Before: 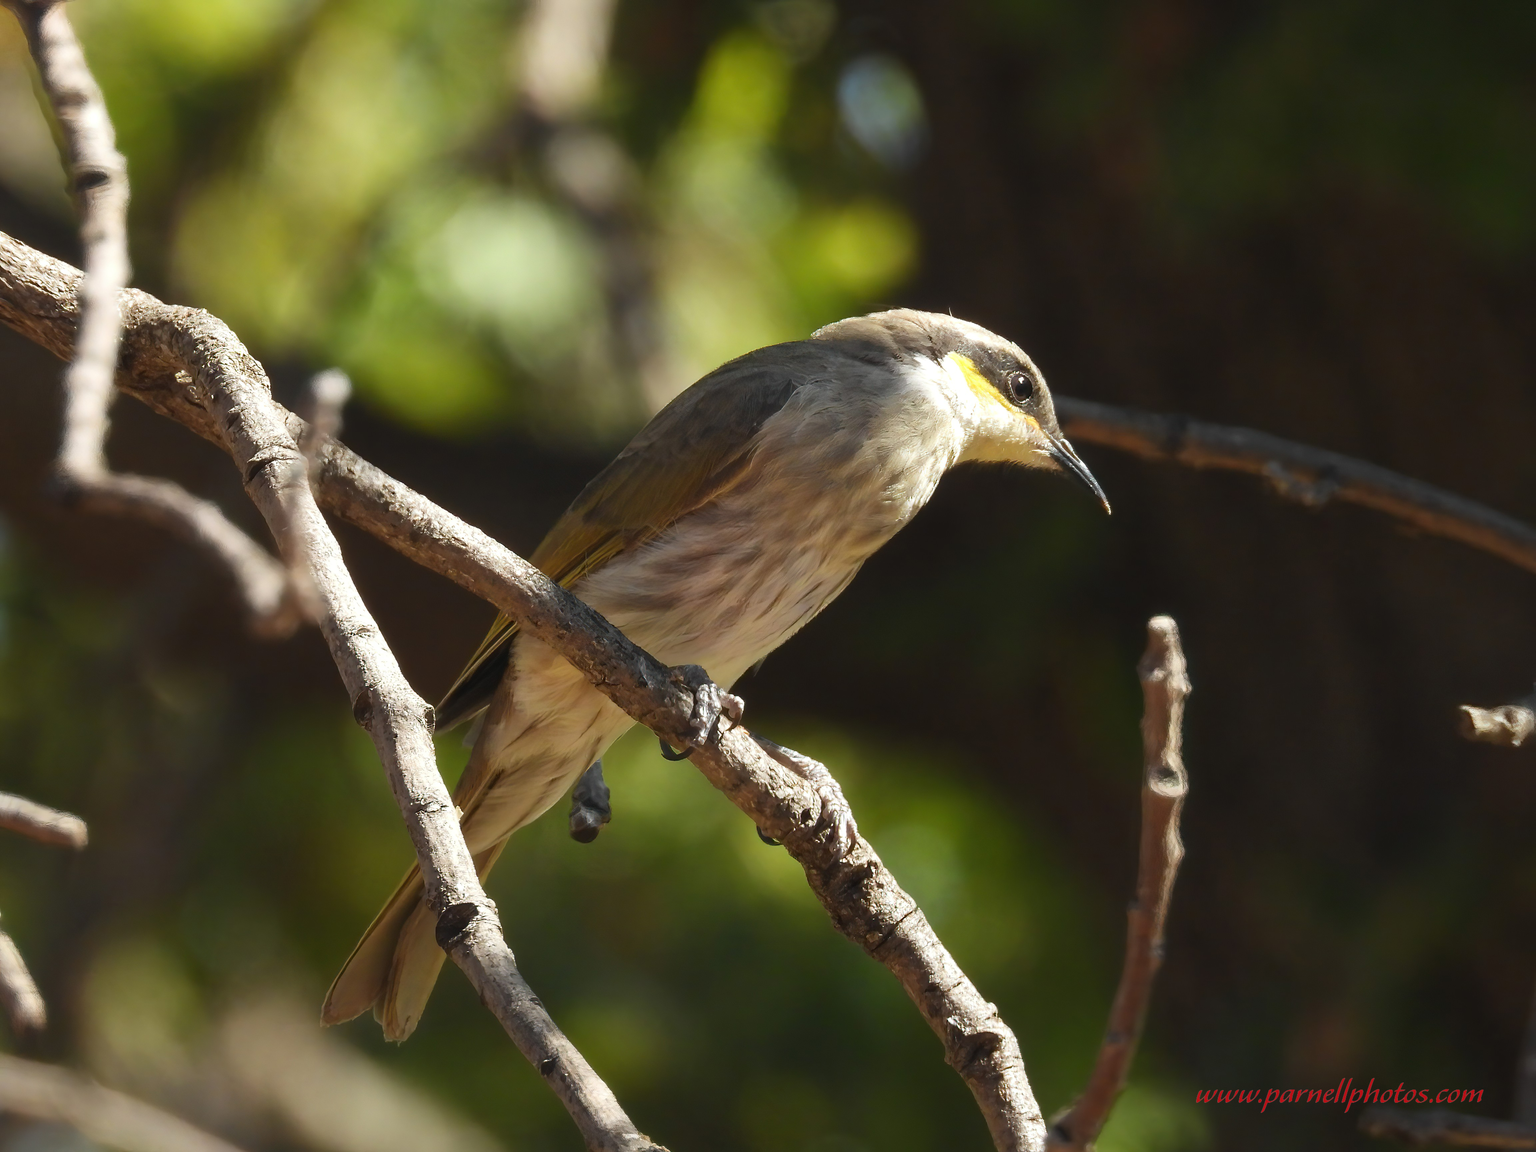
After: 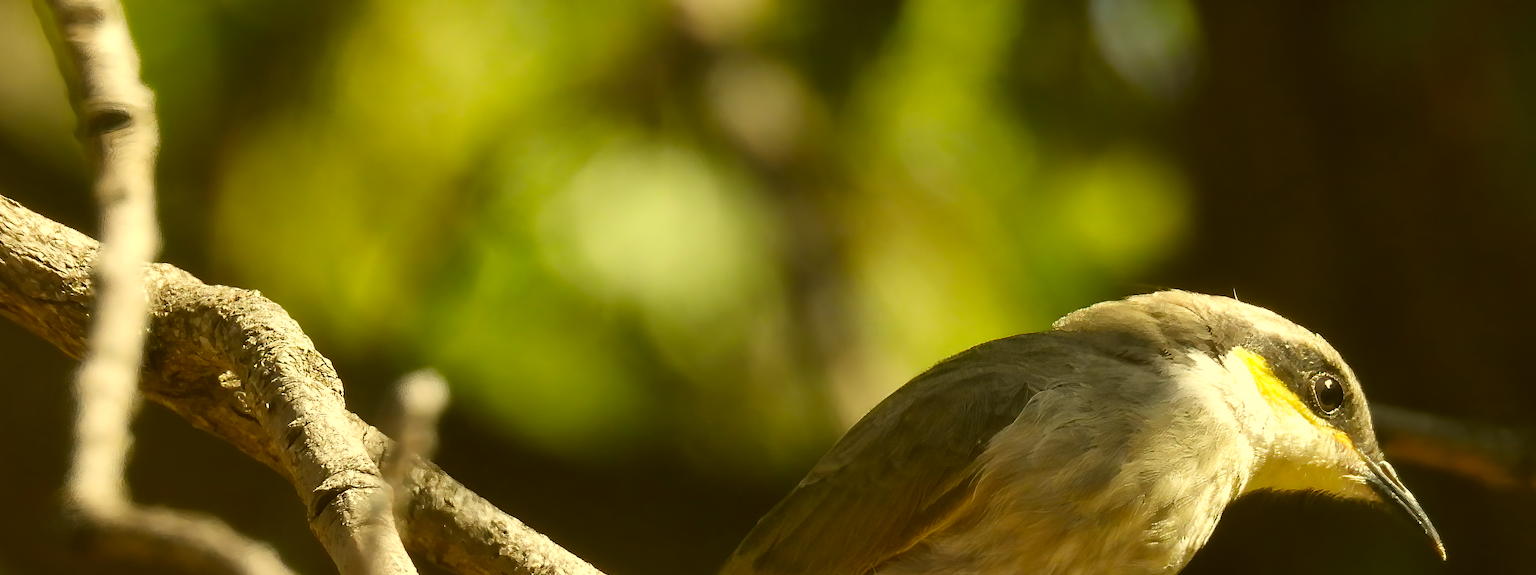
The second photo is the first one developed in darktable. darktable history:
color correction: highlights a* 0.162, highlights b* 29.53, shadows a* -0.162, shadows b* 21.09
crop: left 0.579%, top 7.627%, right 23.167%, bottom 54.275%
